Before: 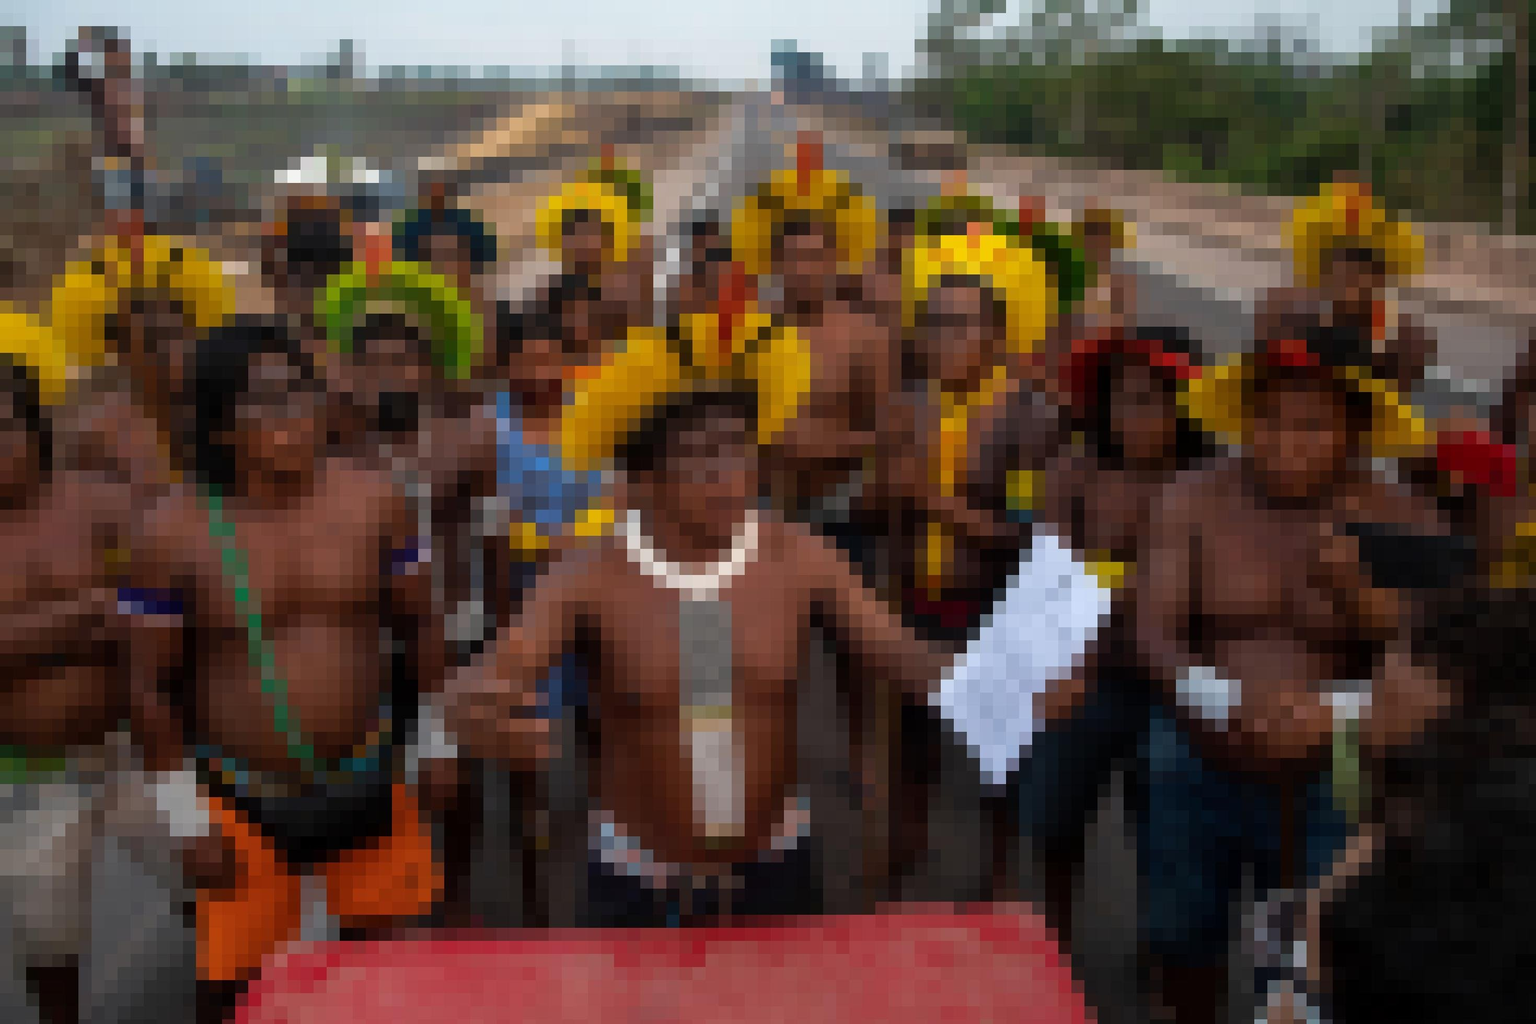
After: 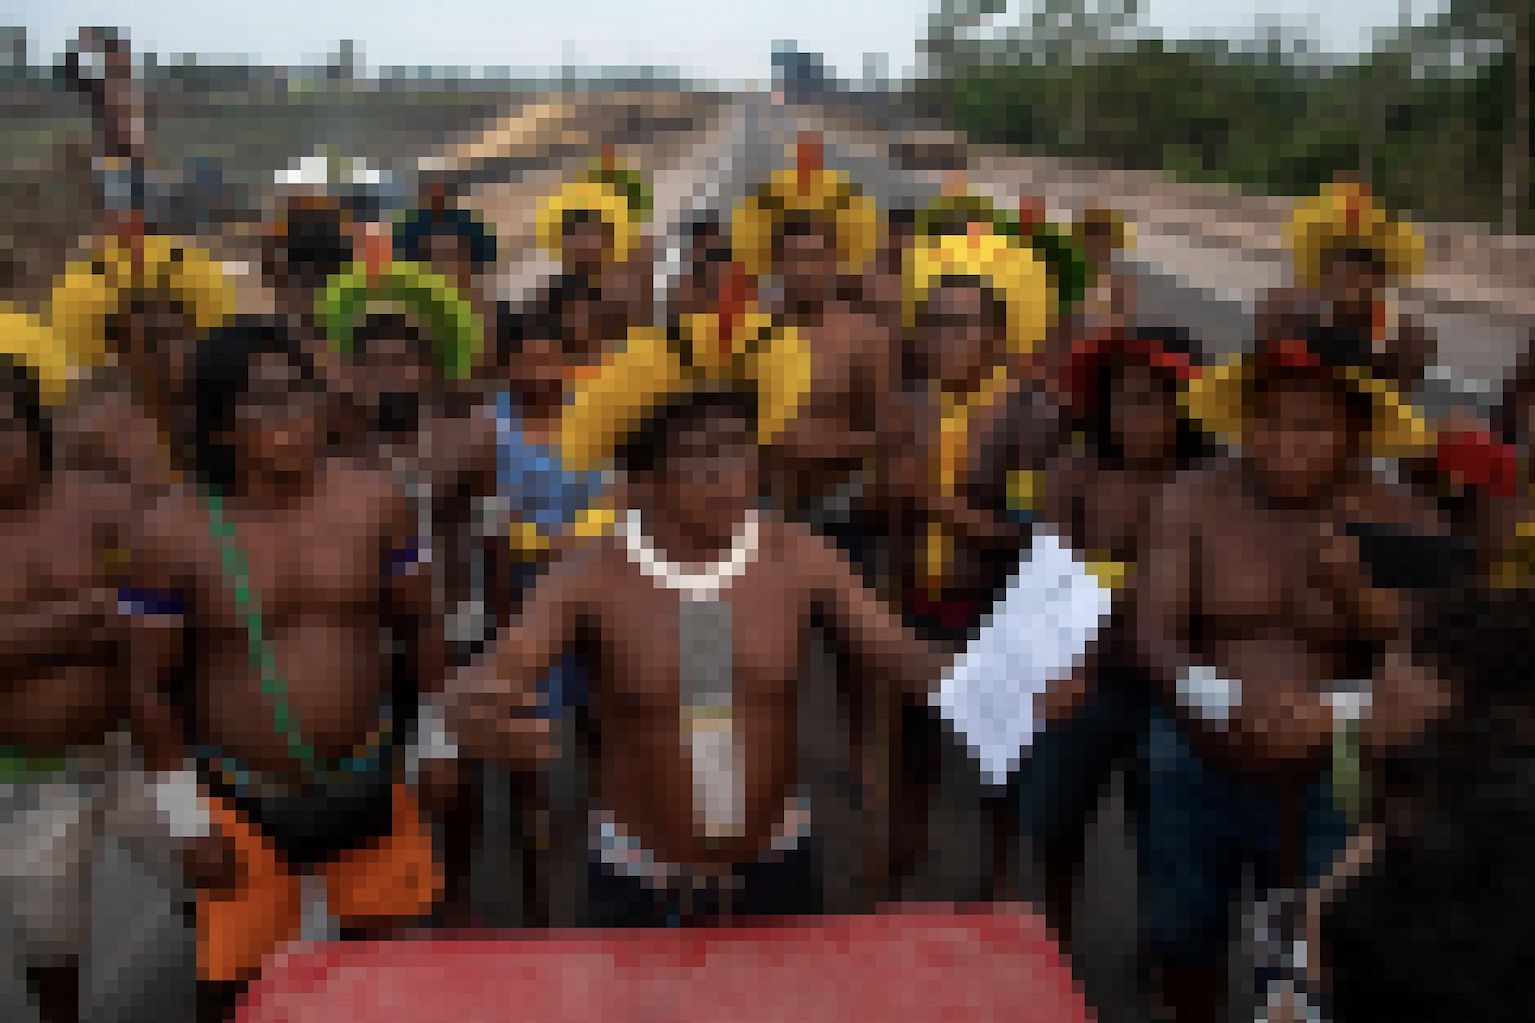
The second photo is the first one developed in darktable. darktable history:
sharpen: radius 1.257, amount 0.293, threshold 0.122
contrast brightness saturation: contrast 0.113, saturation -0.176
